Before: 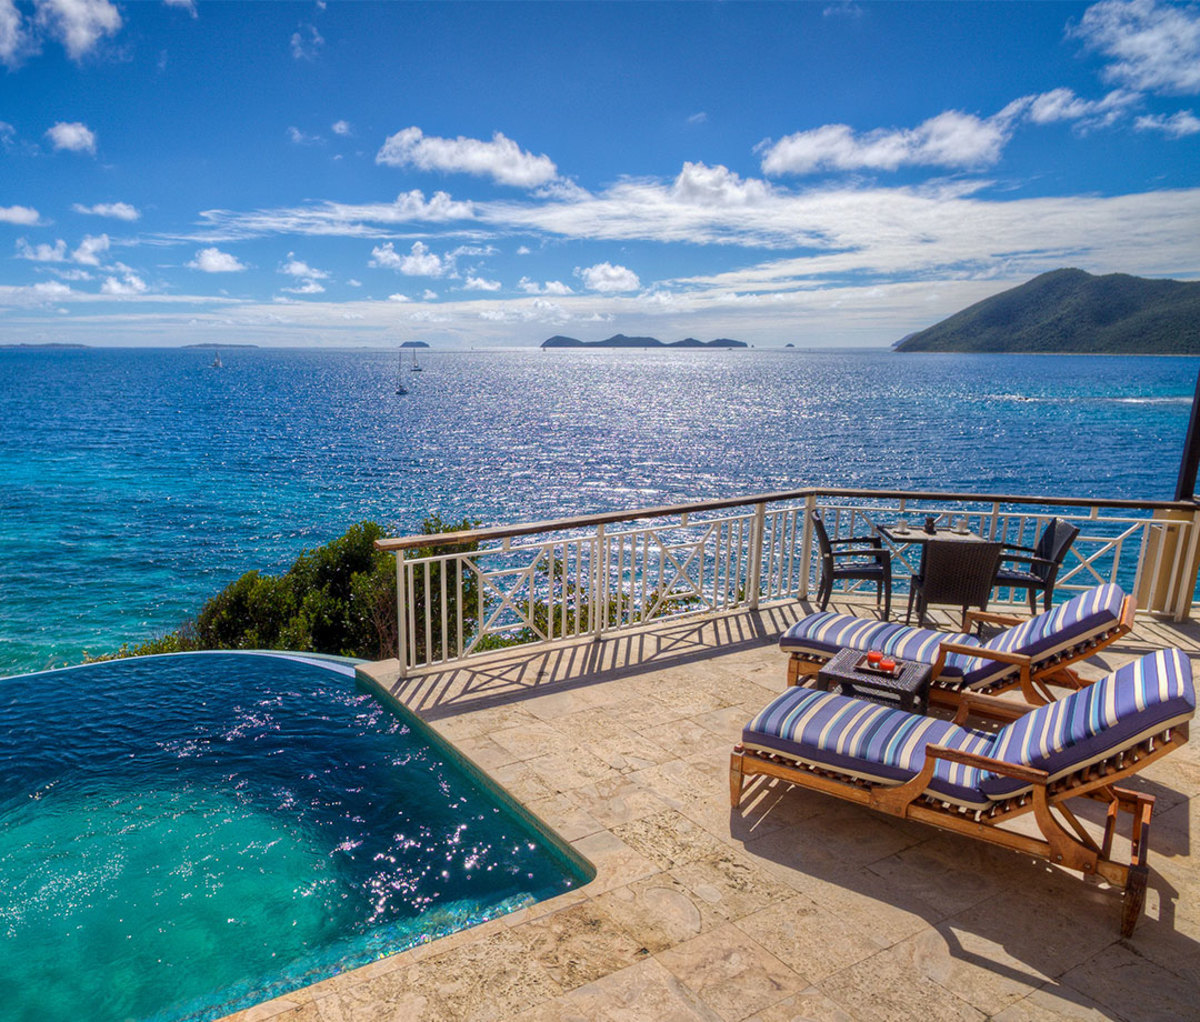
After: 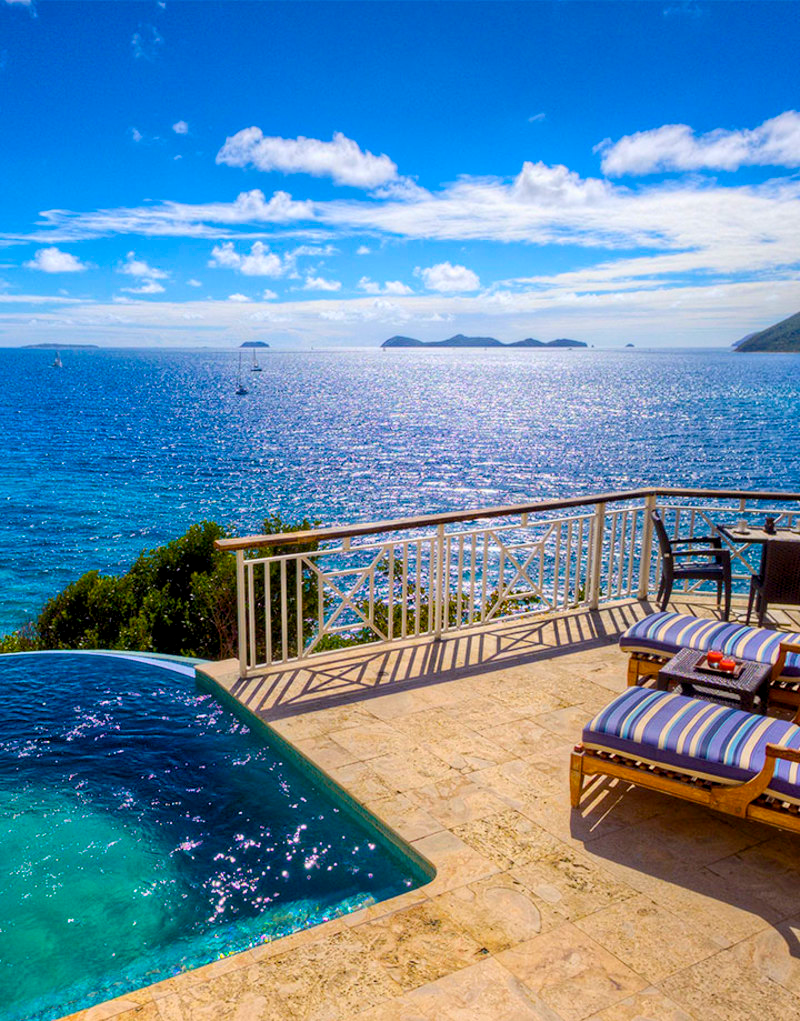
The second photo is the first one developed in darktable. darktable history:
crop and rotate: left 13.346%, right 19.964%
contrast brightness saturation: contrast 0.099, brightness 0.018, saturation 0.017
color balance rgb: shadows lift › luminance -9.809%, global offset › luminance -0.485%, linear chroma grading › global chroma 14.953%, perceptual saturation grading › global saturation 30.331%, global vibrance 10.039%
shadows and highlights: highlights 68.84, soften with gaussian
